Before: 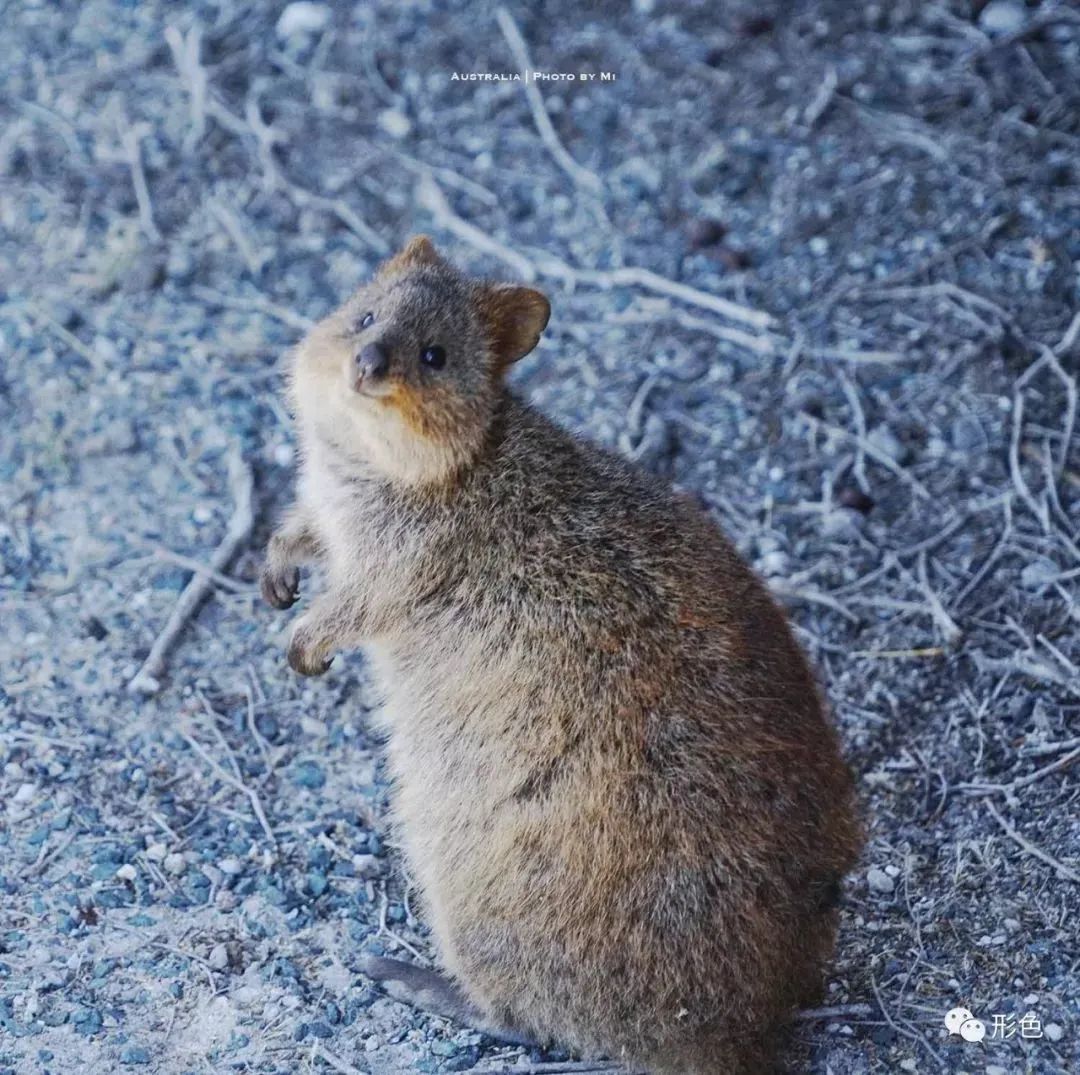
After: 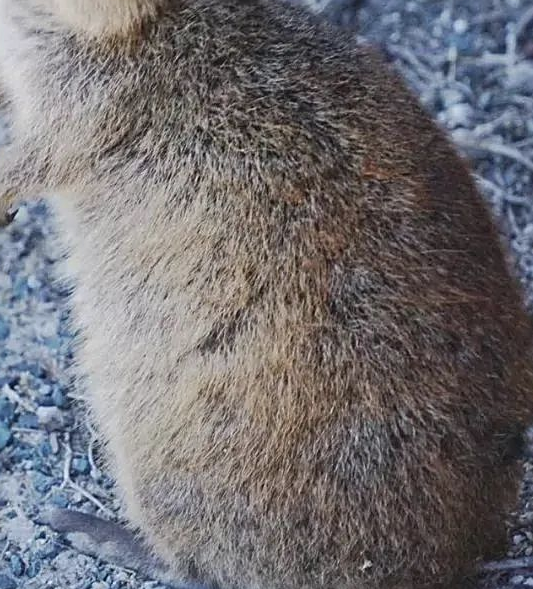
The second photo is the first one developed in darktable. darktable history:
crop: left 29.349%, top 41.694%, right 21.271%, bottom 3.491%
sharpen: on, module defaults
contrast brightness saturation: contrast -0.094, saturation -0.083
